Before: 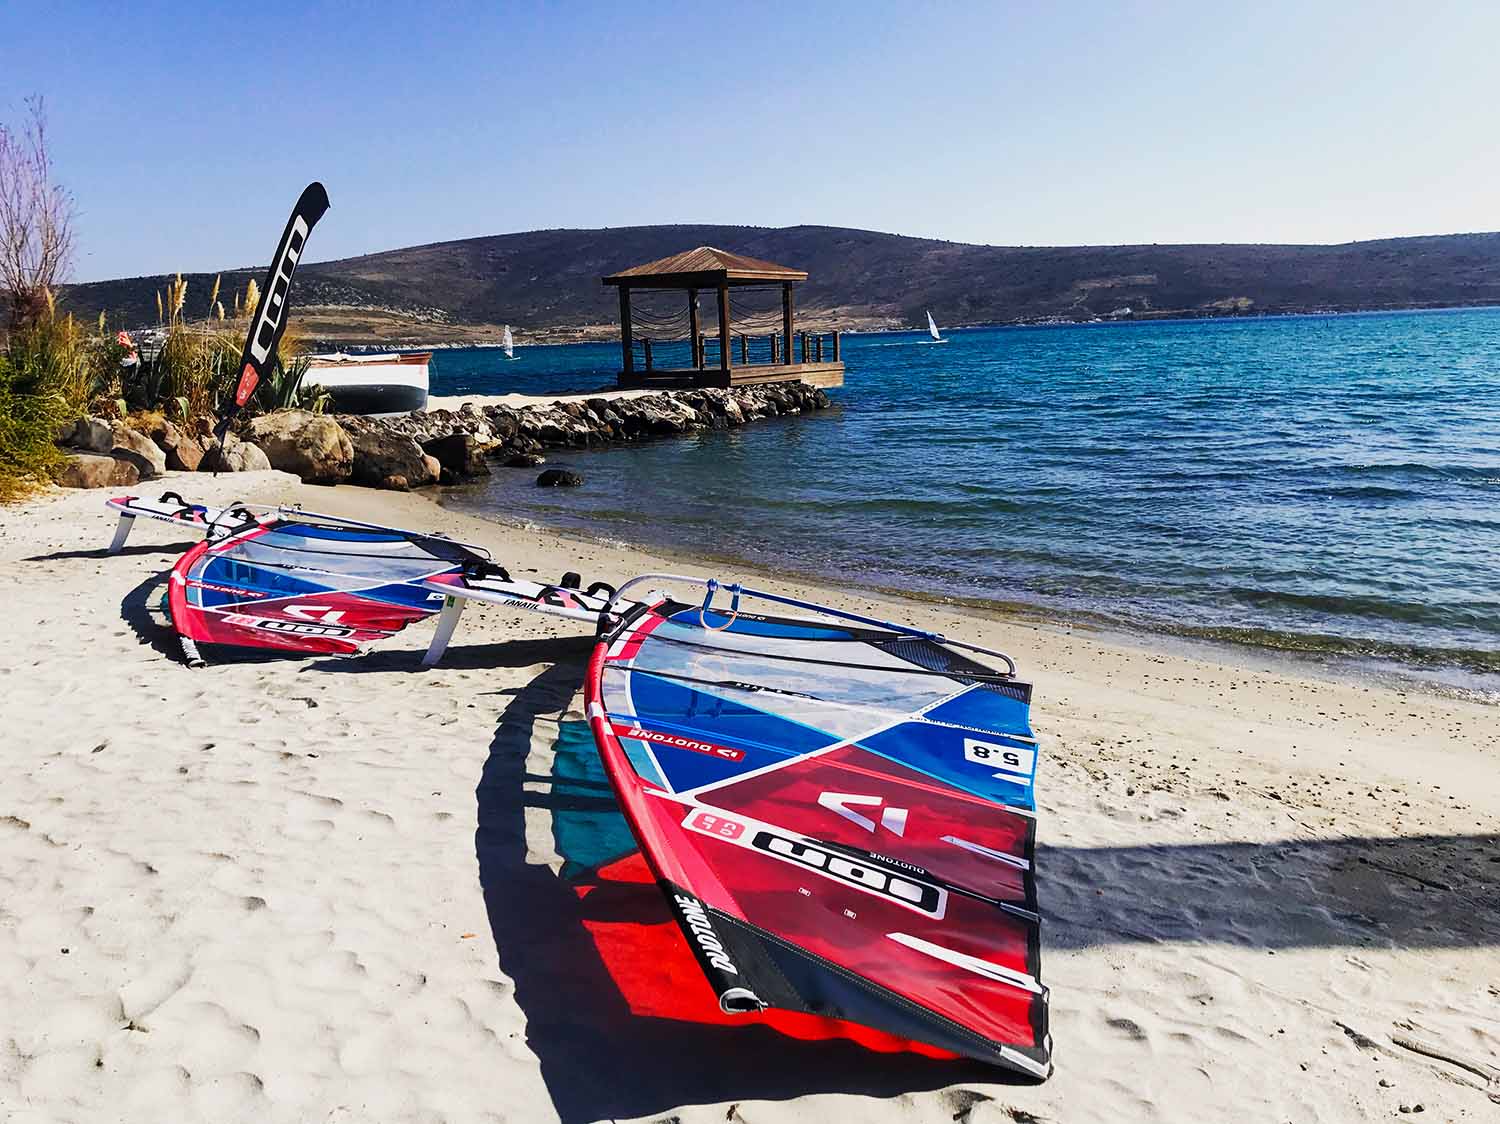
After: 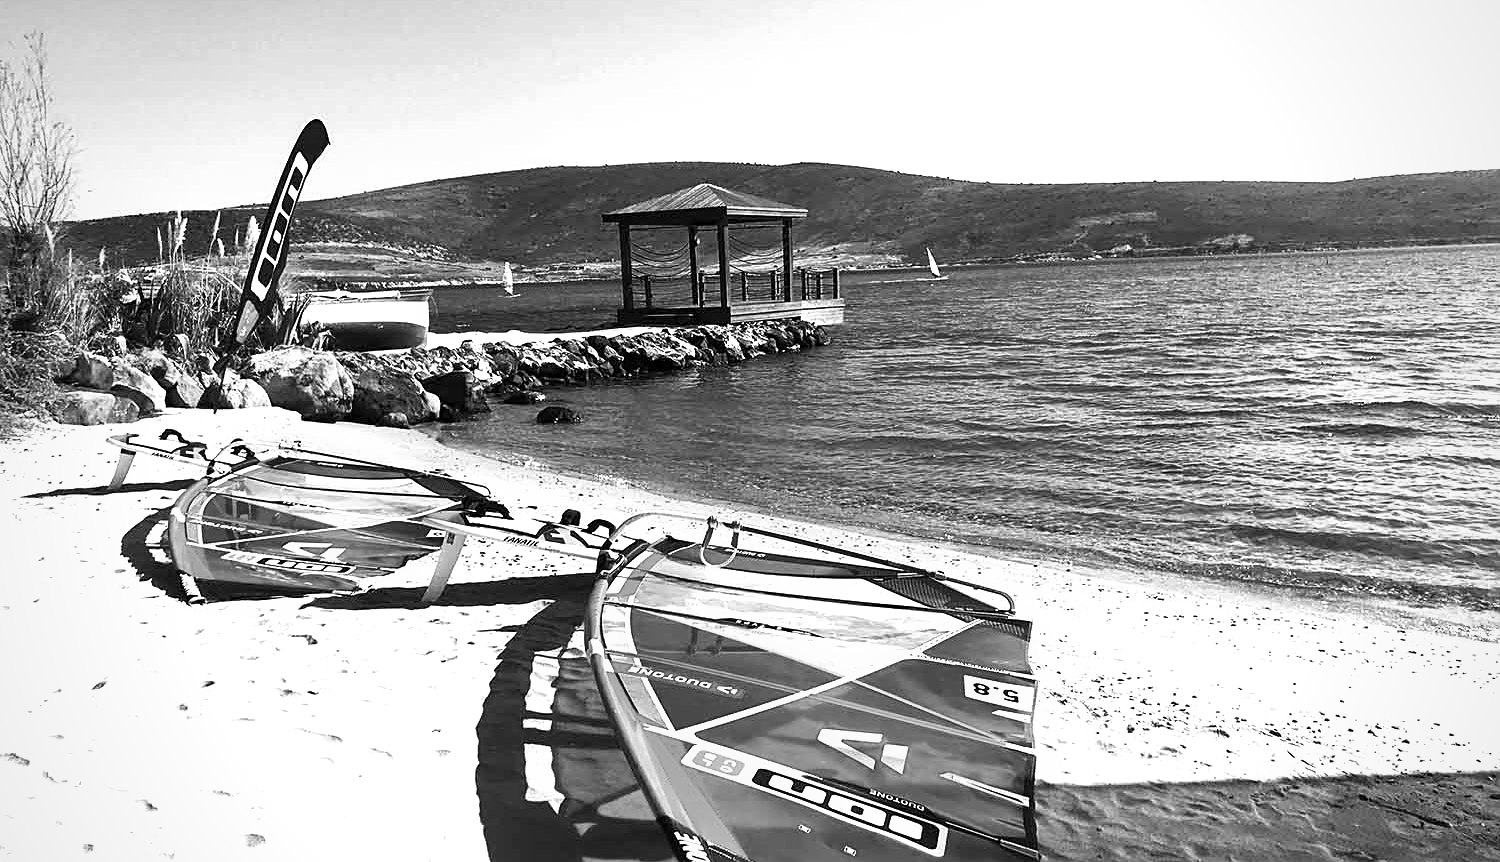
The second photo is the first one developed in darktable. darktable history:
exposure: exposure 0.943 EV, compensate highlight preservation false
sharpen: amount 0.2
velvia: on, module defaults
vignetting: brightness -0.233, saturation 0.141
crop: top 5.667%, bottom 17.637%
monochrome: on, module defaults
contrast brightness saturation: contrast 0.01, saturation -0.05
